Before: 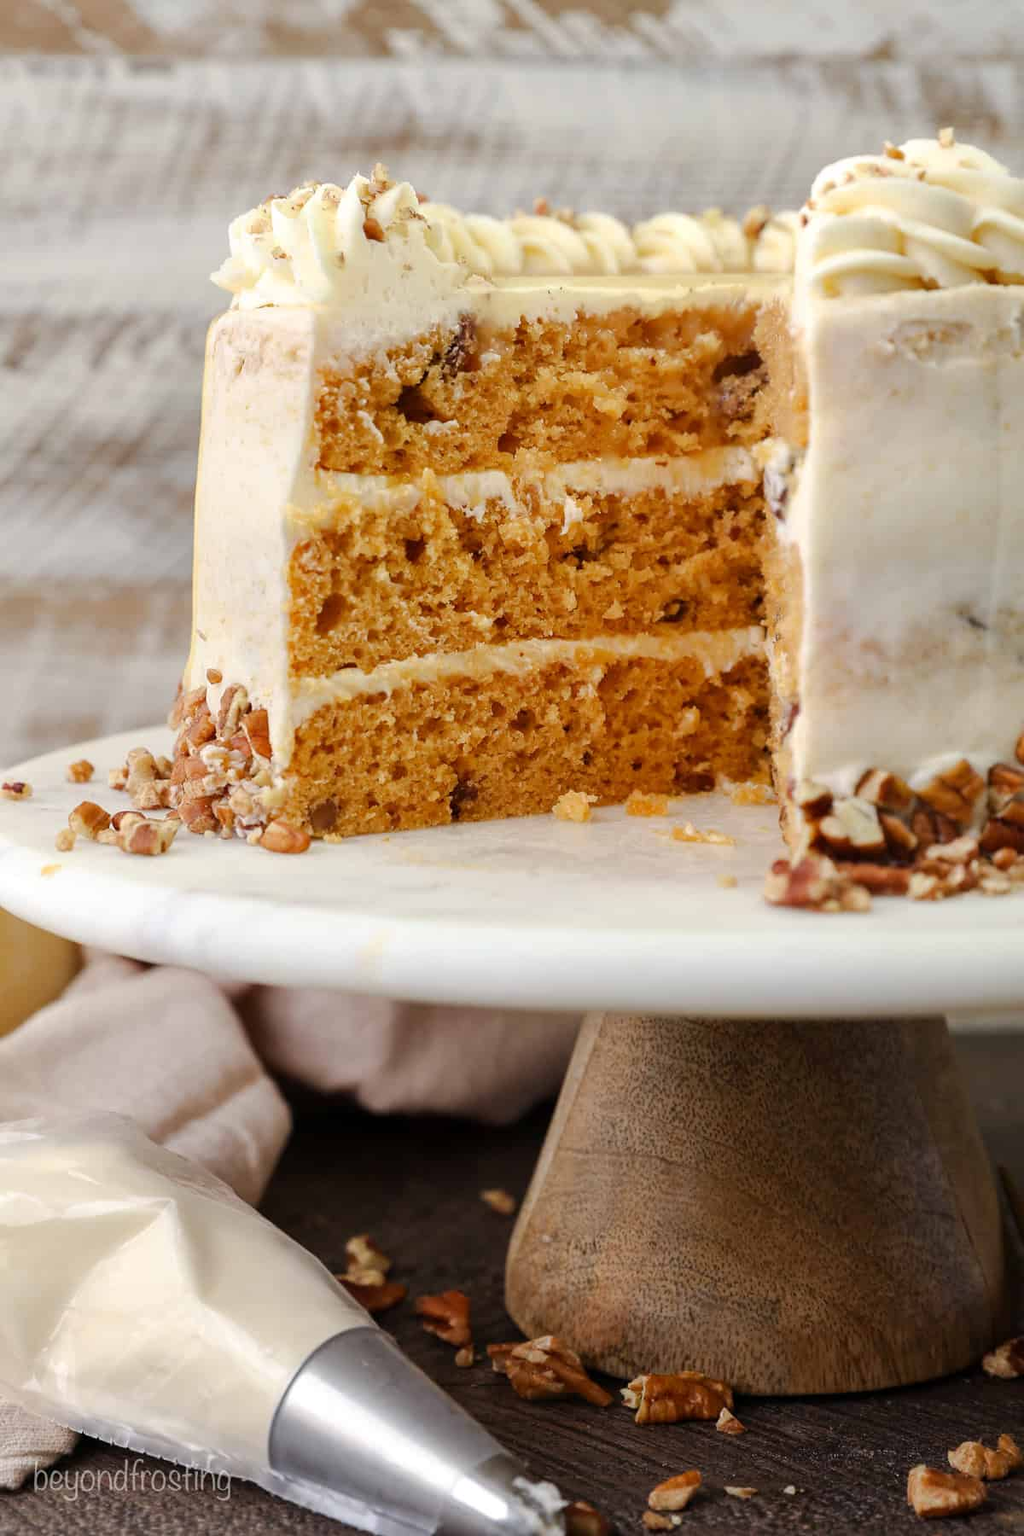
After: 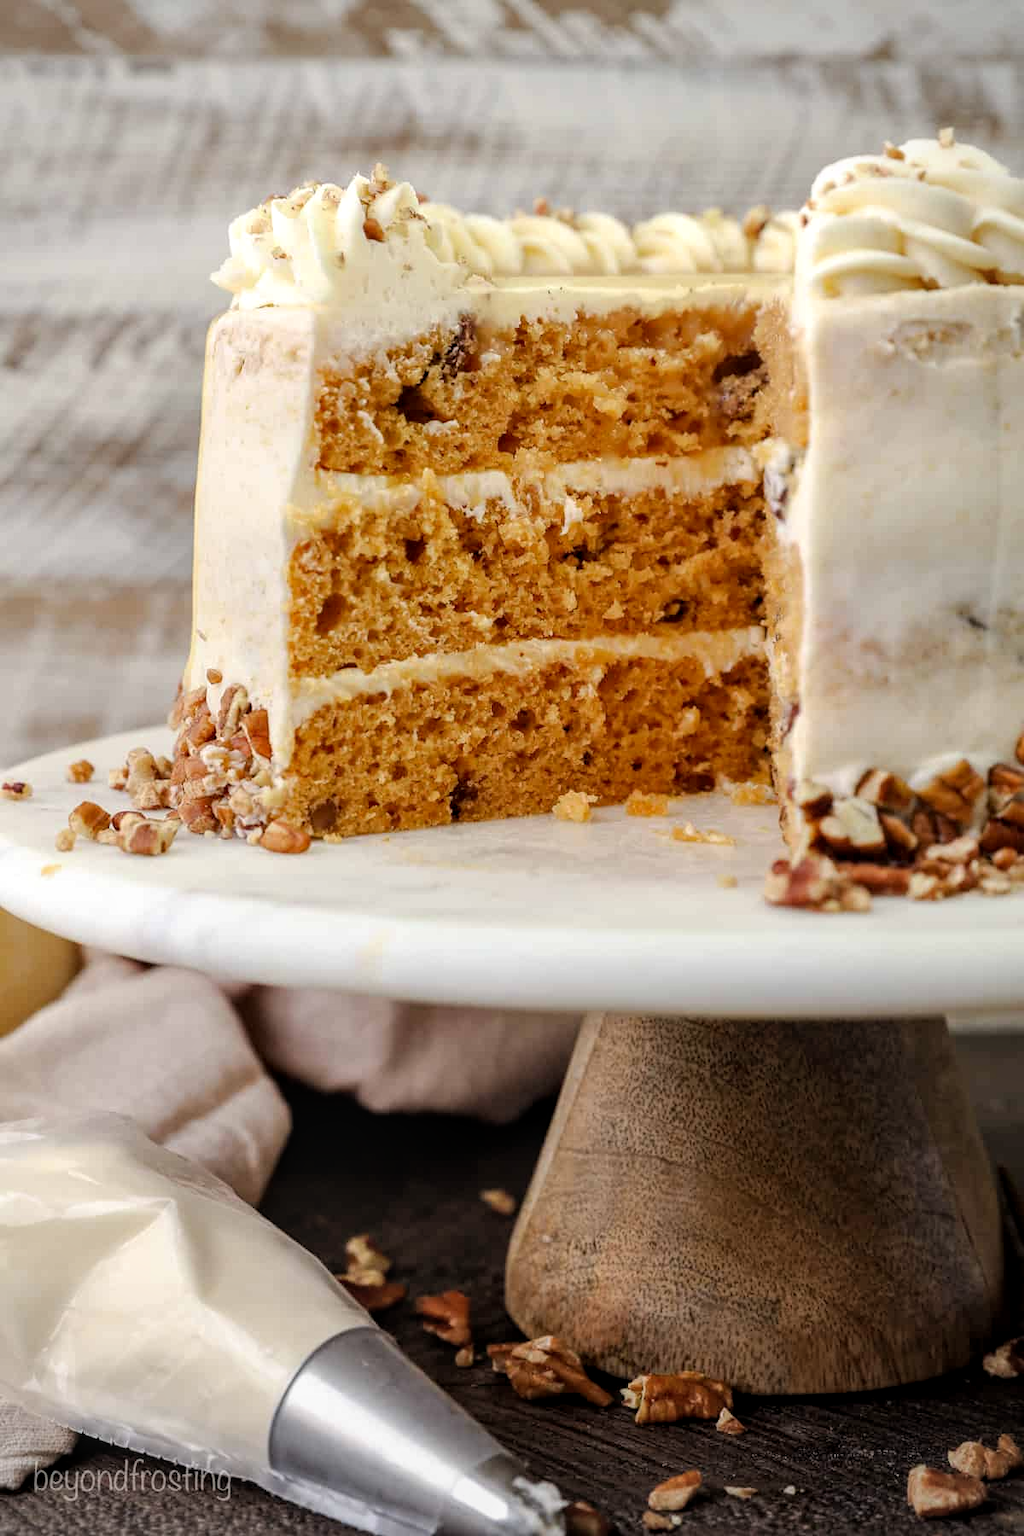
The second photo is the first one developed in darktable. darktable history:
local contrast: on, module defaults
vignetting: fall-off radius 81.94%
filmic rgb: middle gray luminance 18.42%, black relative exposure -11.45 EV, white relative exposure 2.55 EV, threshold 6 EV, target black luminance 0%, hardness 8.41, latitude 99%, contrast 1.084, shadows ↔ highlights balance 0.505%, add noise in highlights 0, preserve chrominance max RGB, color science v3 (2019), use custom middle-gray values true, iterations of high-quality reconstruction 0, contrast in highlights soft, enable highlight reconstruction true
